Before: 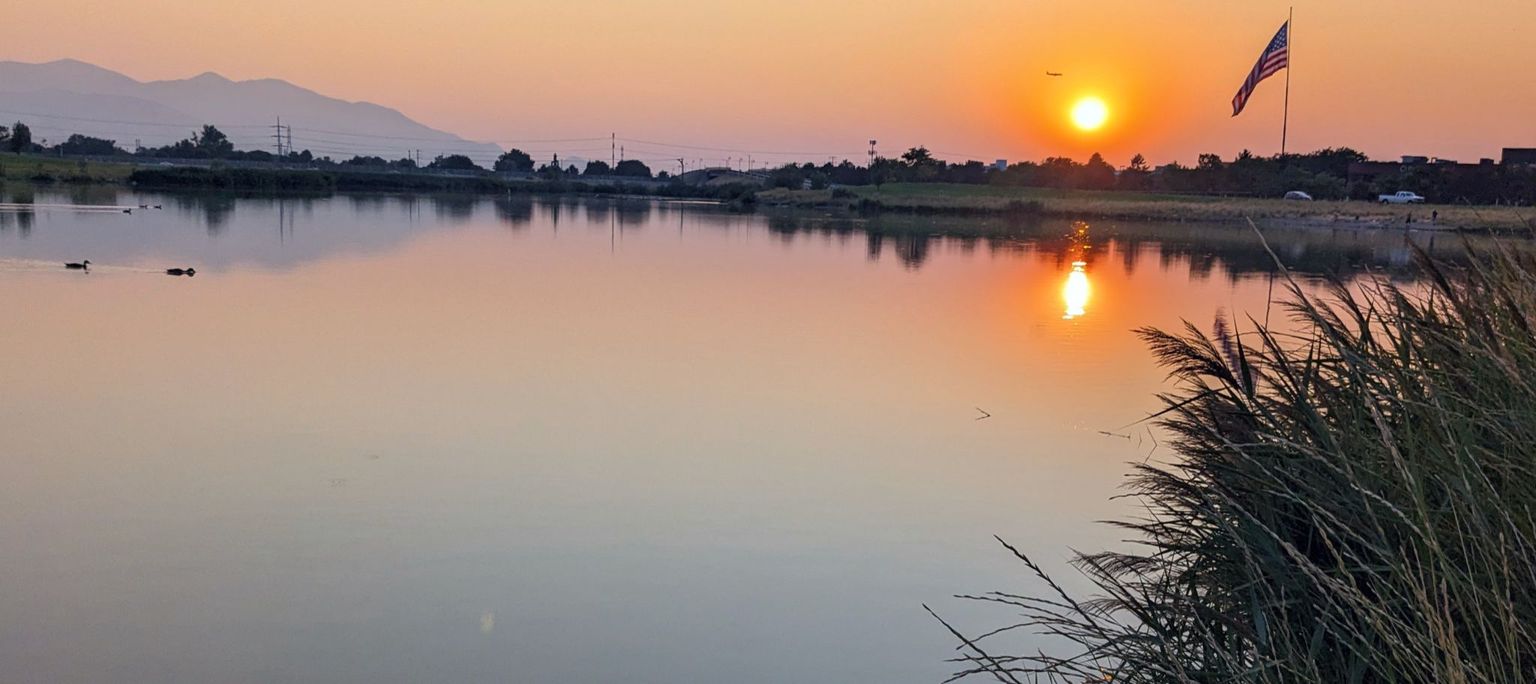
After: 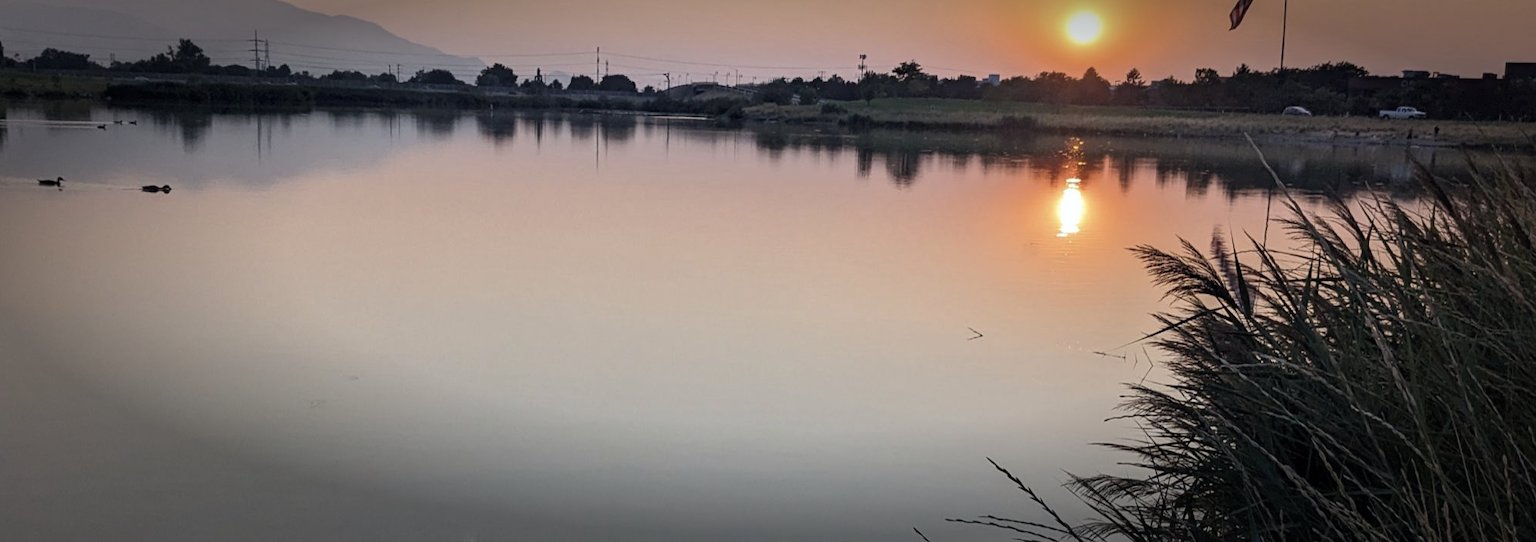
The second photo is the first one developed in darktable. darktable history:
contrast brightness saturation: contrast 0.096, saturation -0.358
crop and rotate: left 1.819%, top 12.77%, right 0.187%, bottom 9.452%
vignetting: fall-off start 66.12%, fall-off radius 39.78%, brightness -0.629, saturation -0.011, center (0.039, -0.083), automatic ratio true, width/height ratio 0.669
